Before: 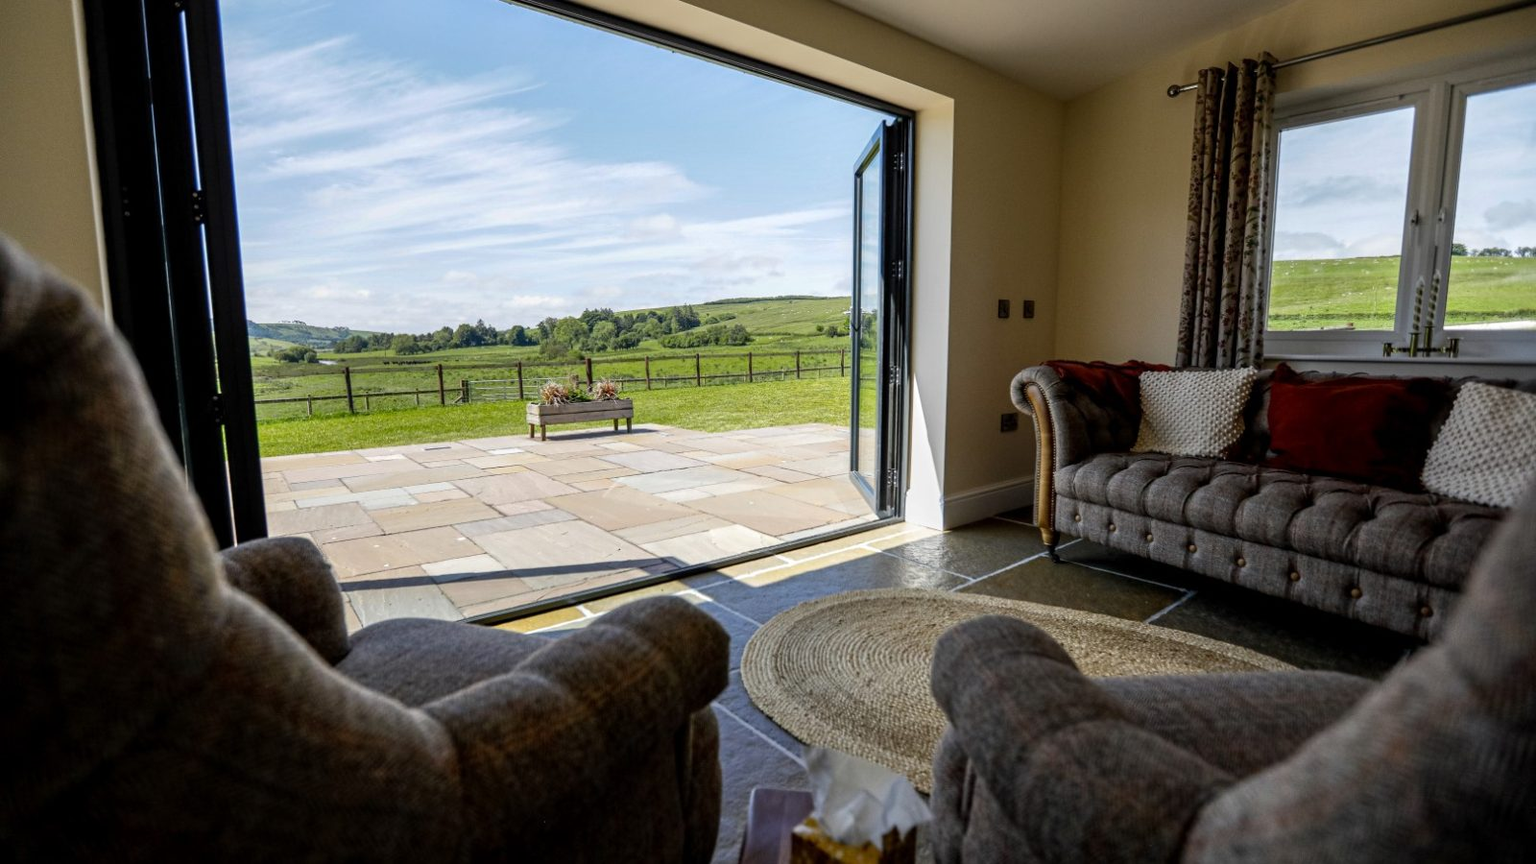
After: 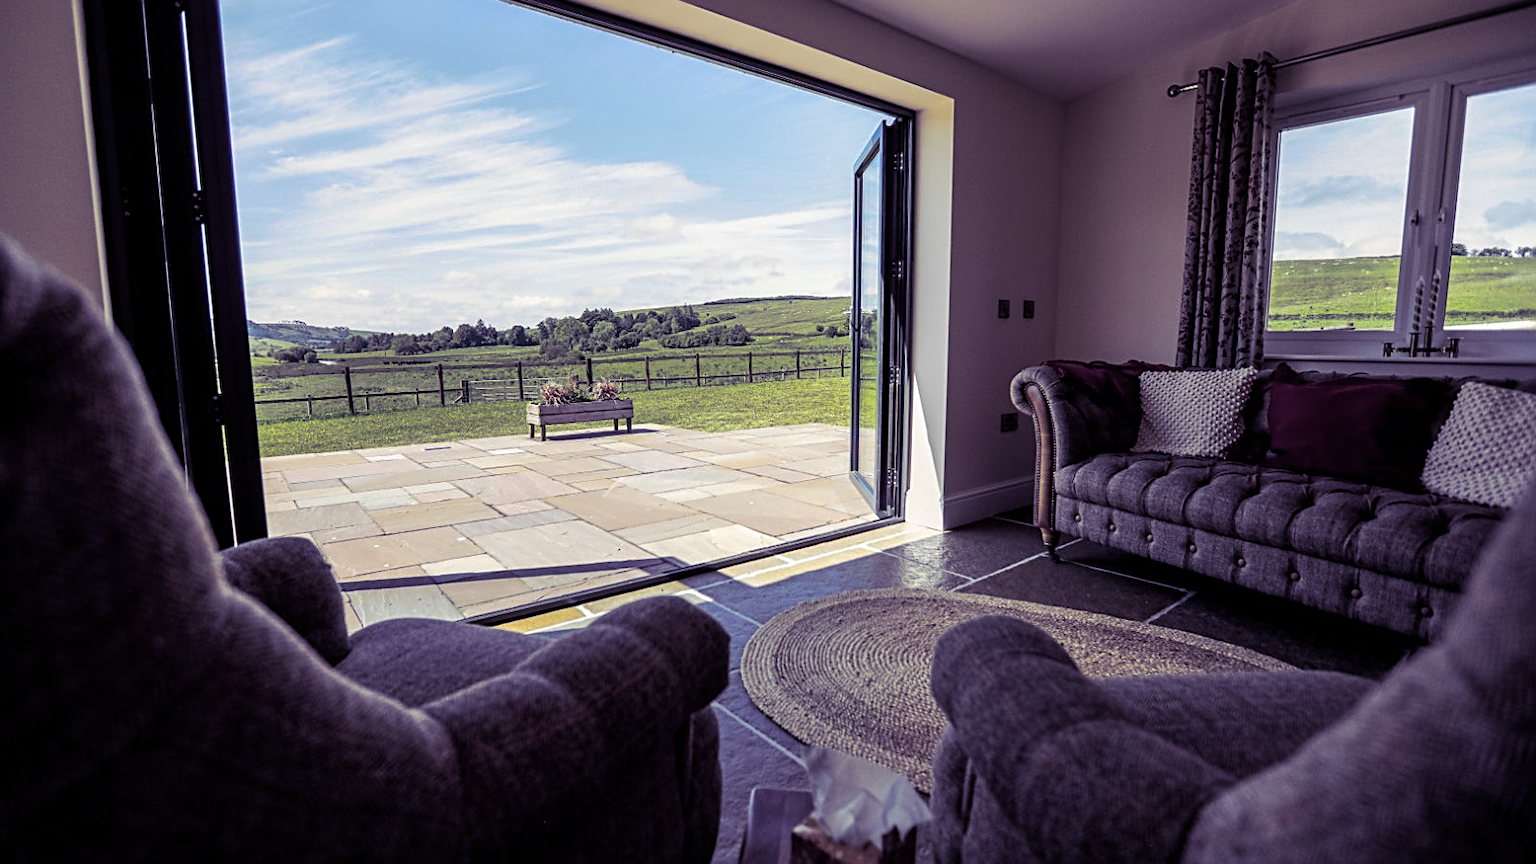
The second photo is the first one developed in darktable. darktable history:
sharpen: on, module defaults
split-toning: shadows › hue 255.6°, shadows › saturation 0.66, highlights › hue 43.2°, highlights › saturation 0.68, balance -50.1
